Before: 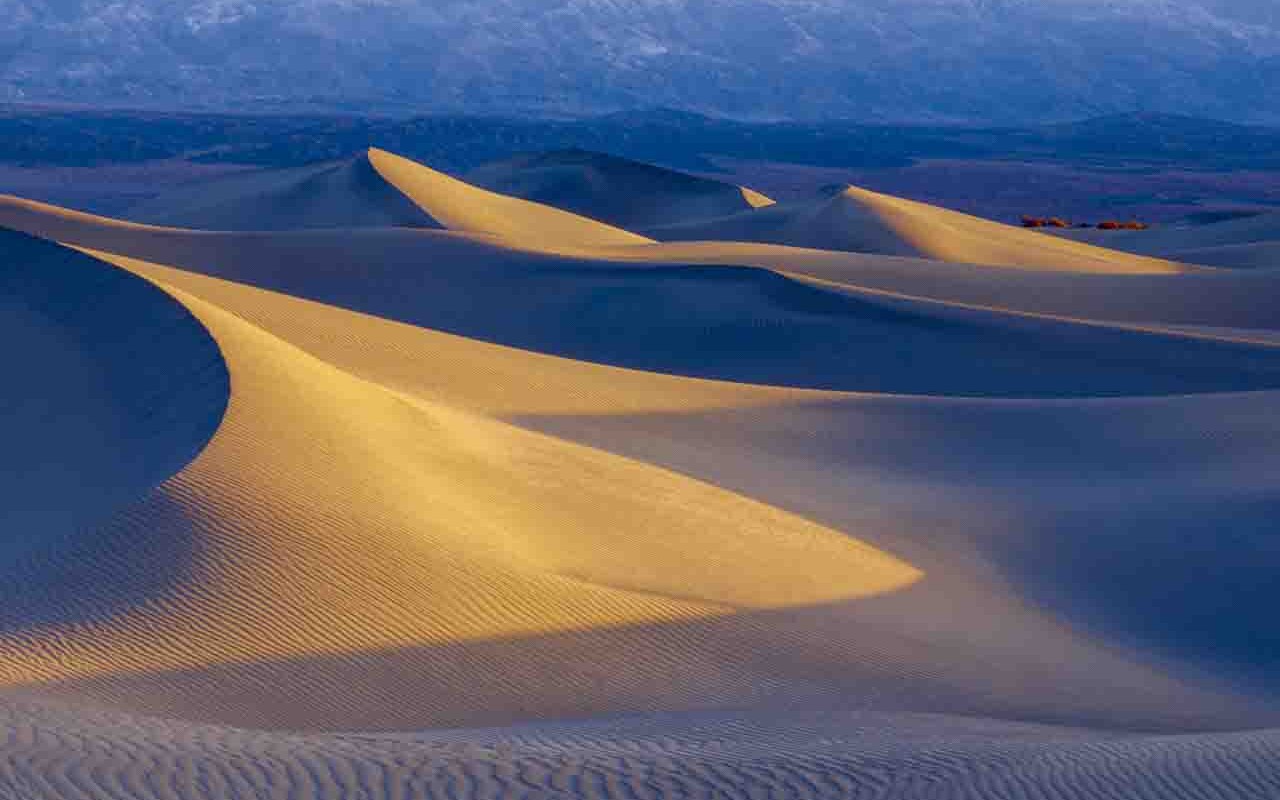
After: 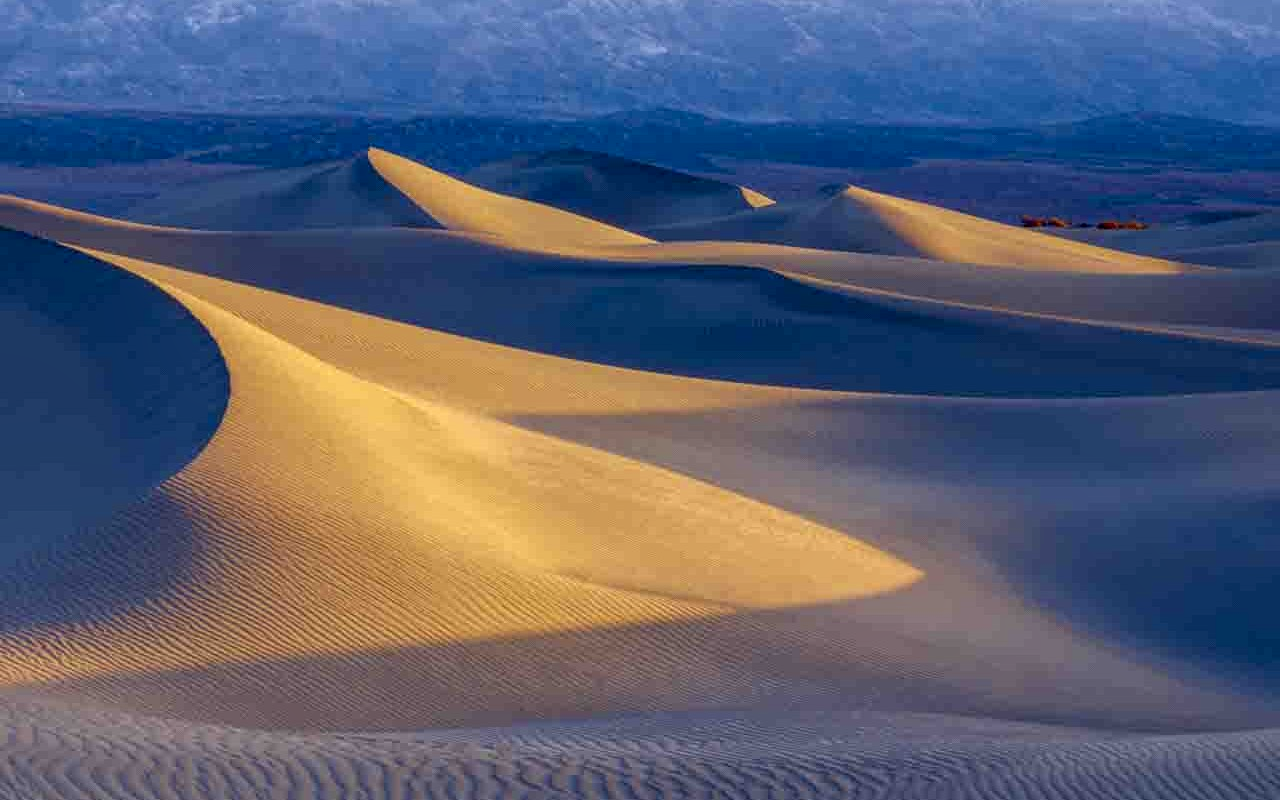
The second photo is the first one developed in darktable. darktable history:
local contrast: on, module defaults
color zones: curves: ch0 [(0, 0.558) (0.143, 0.548) (0.286, 0.447) (0.429, 0.259) (0.571, 0.5) (0.714, 0.5) (0.857, 0.593) (1, 0.558)]; ch1 [(0, 0.543) (0.01, 0.544) (0.12, 0.492) (0.248, 0.458) (0.5, 0.534) (0.748, 0.5) (0.99, 0.469) (1, 0.543)]; ch2 [(0, 0.507) (0.143, 0.522) (0.286, 0.505) (0.429, 0.5) (0.571, 0.5) (0.714, 0.5) (0.857, 0.5) (1, 0.507)], mix -131.86%
